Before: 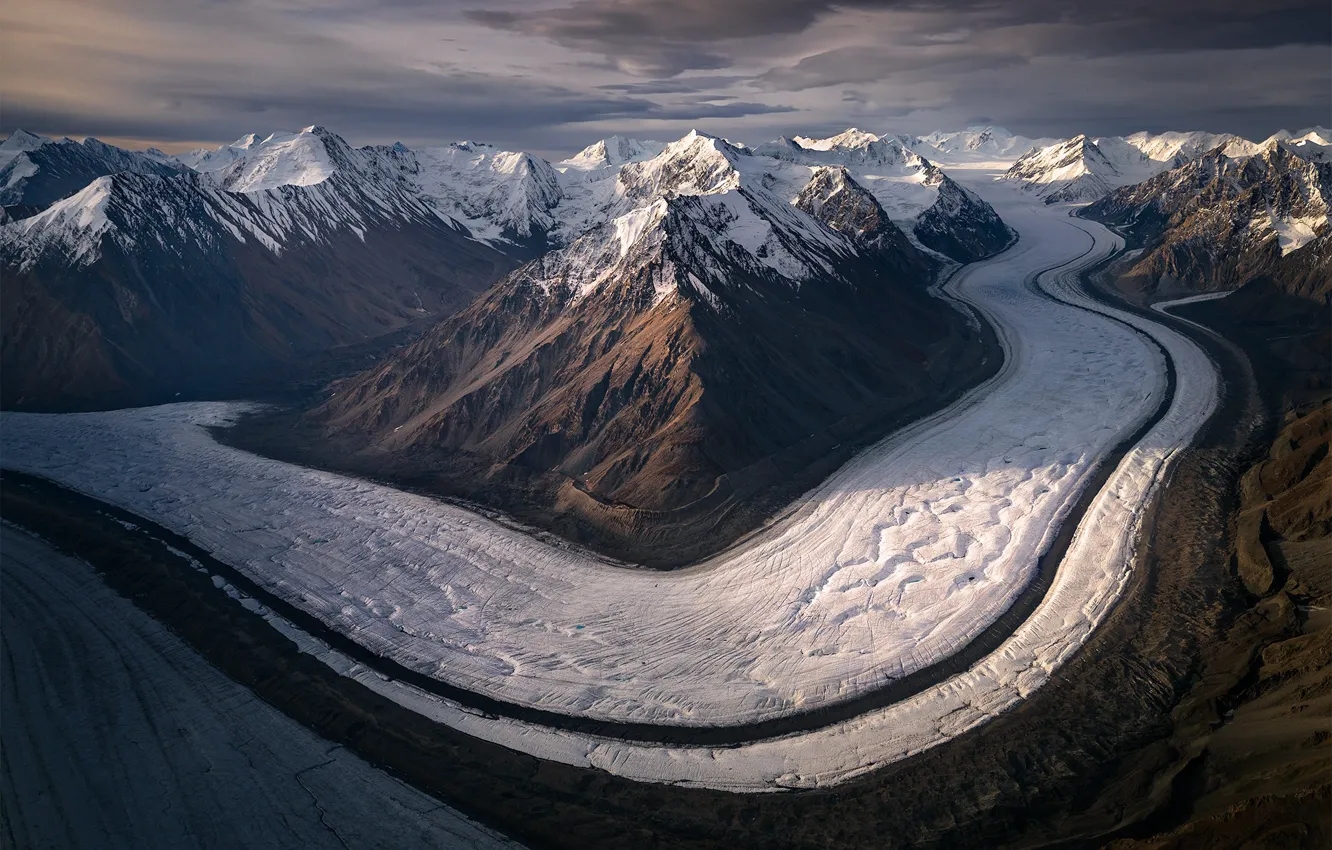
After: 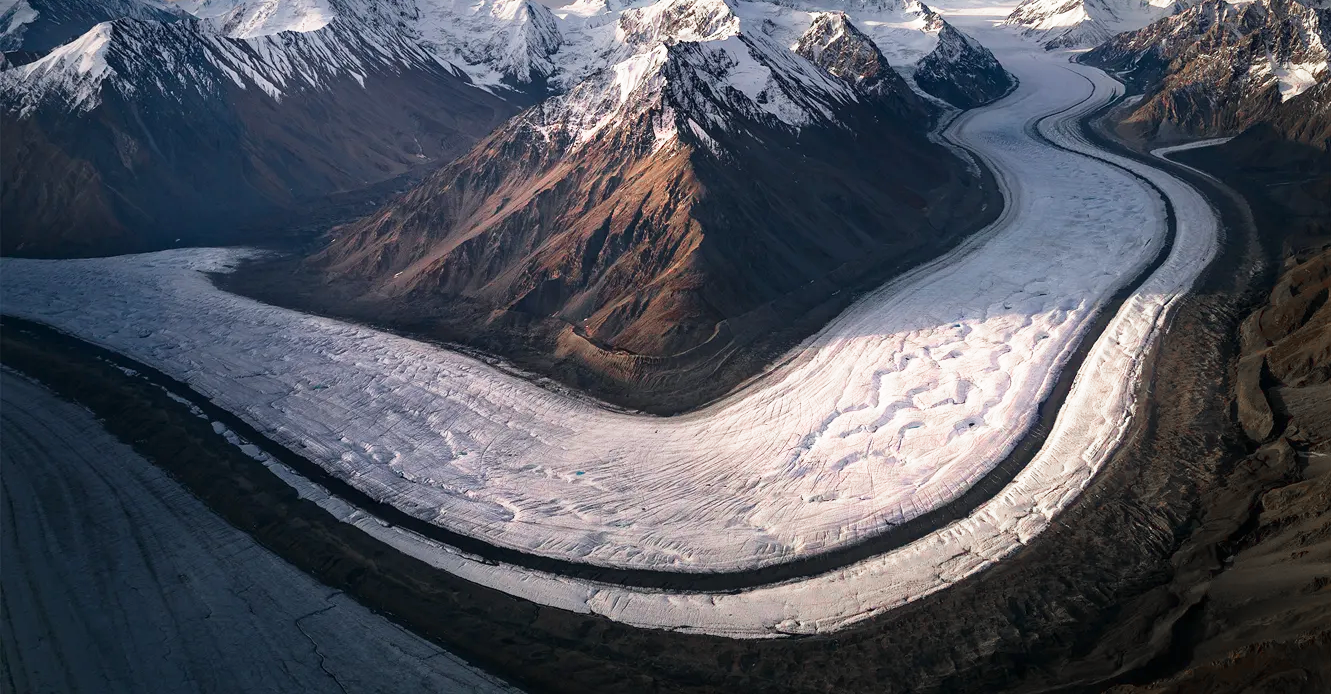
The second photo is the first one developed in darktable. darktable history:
base curve: curves: ch0 [(0, 0) (0.579, 0.807) (1, 1)], preserve colors none
color zones: curves: ch1 [(0, 0.708) (0.088, 0.648) (0.245, 0.187) (0.429, 0.326) (0.571, 0.498) (0.714, 0.5) (0.857, 0.5) (1, 0.708)]
crop and rotate: top 18.35%
